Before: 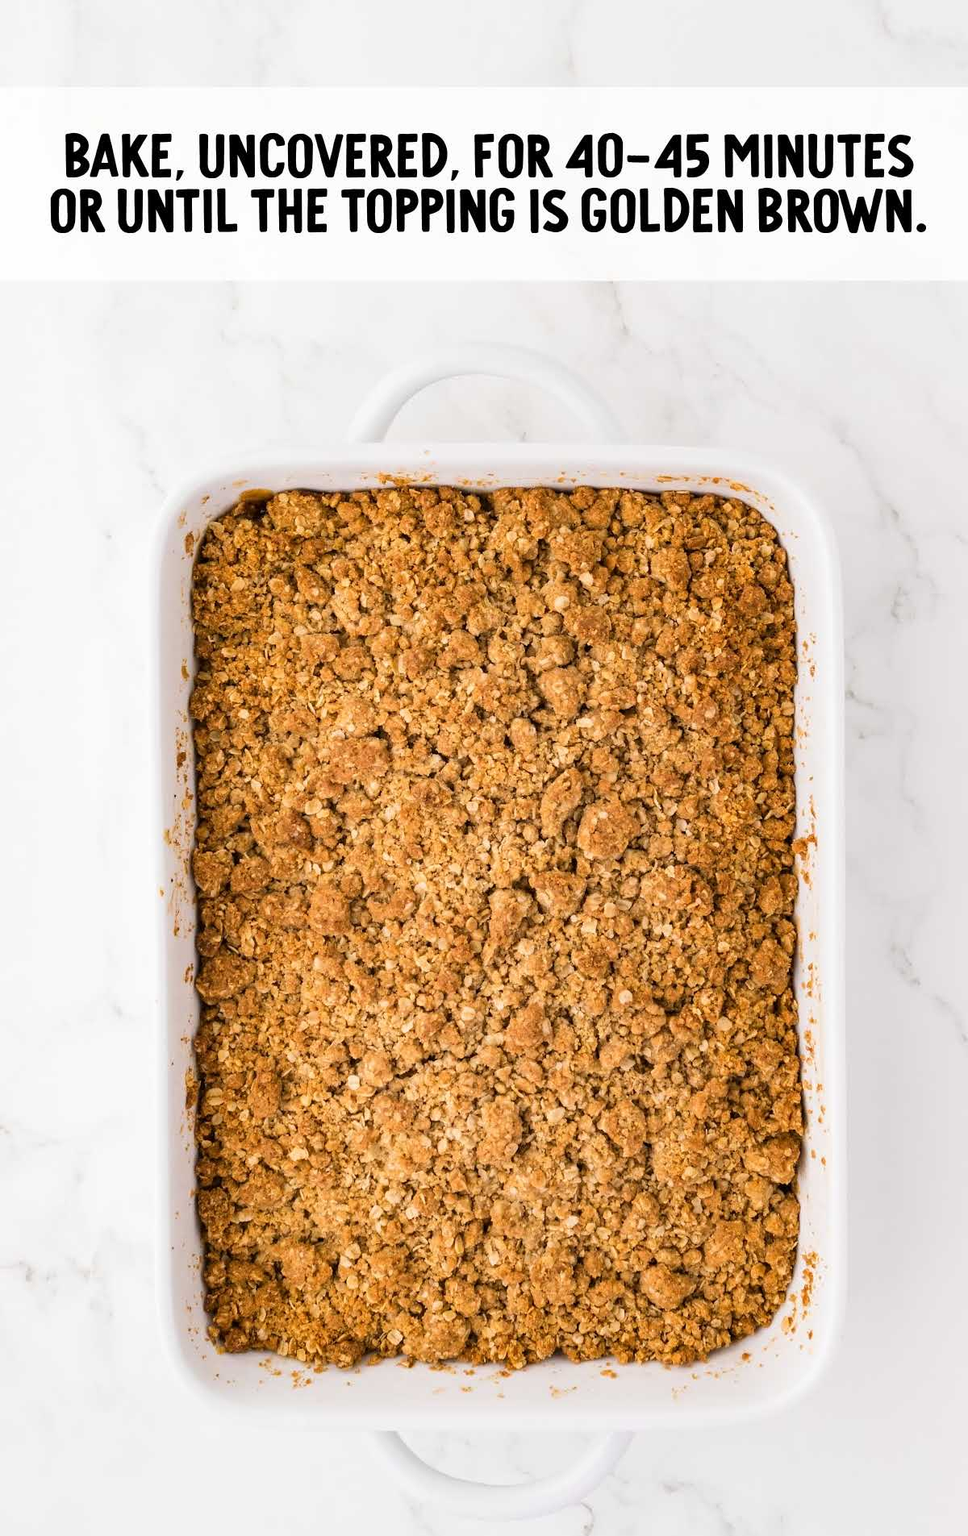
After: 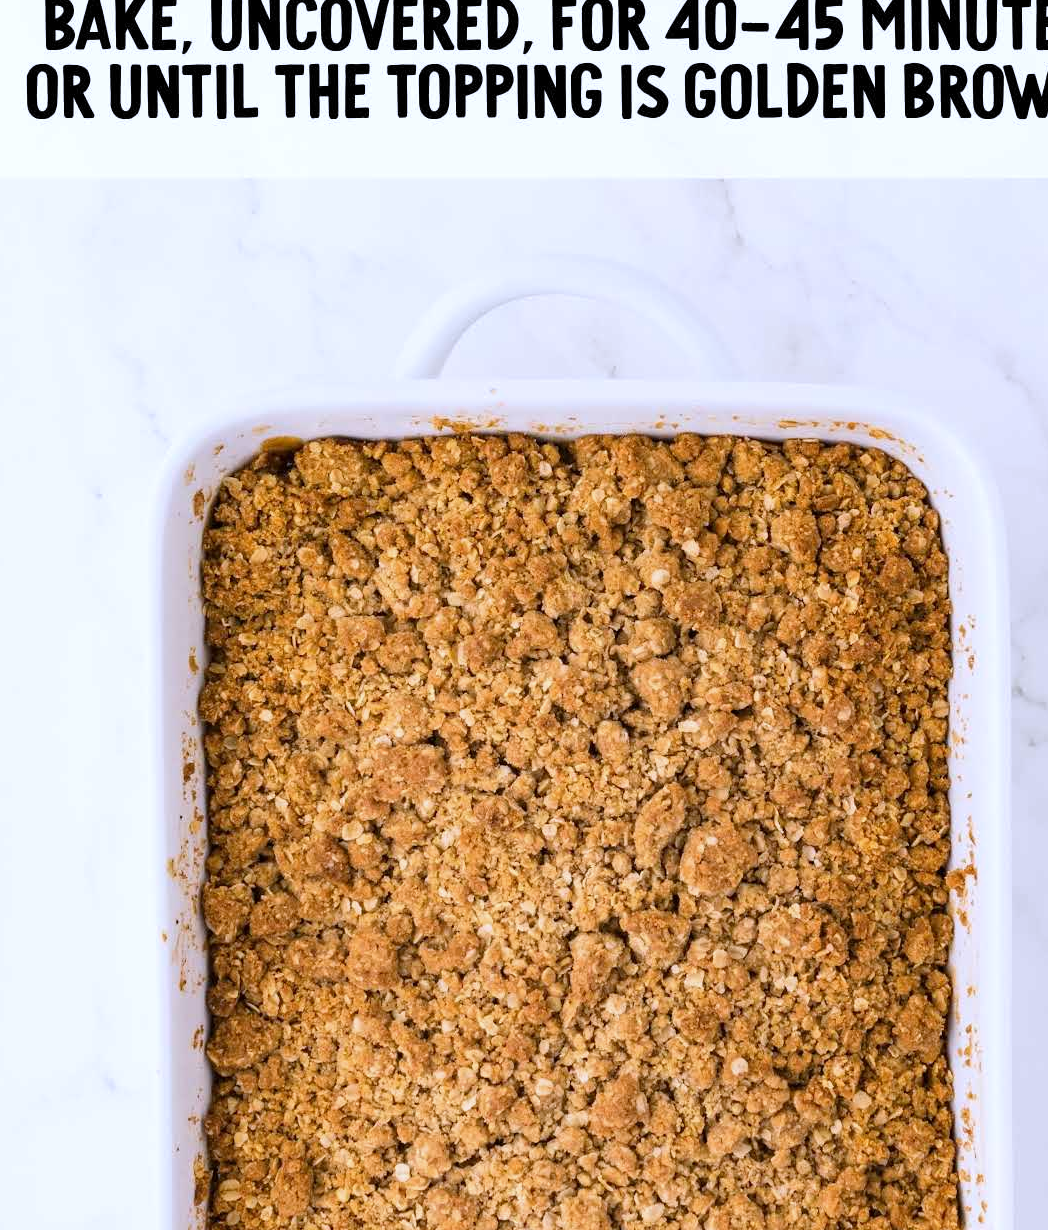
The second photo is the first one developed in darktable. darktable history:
white balance: red 0.967, blue 1.119, emerald 0.756
crop: left 3.015%, top 8.969%, right 9.647%, bottom 26.457%
